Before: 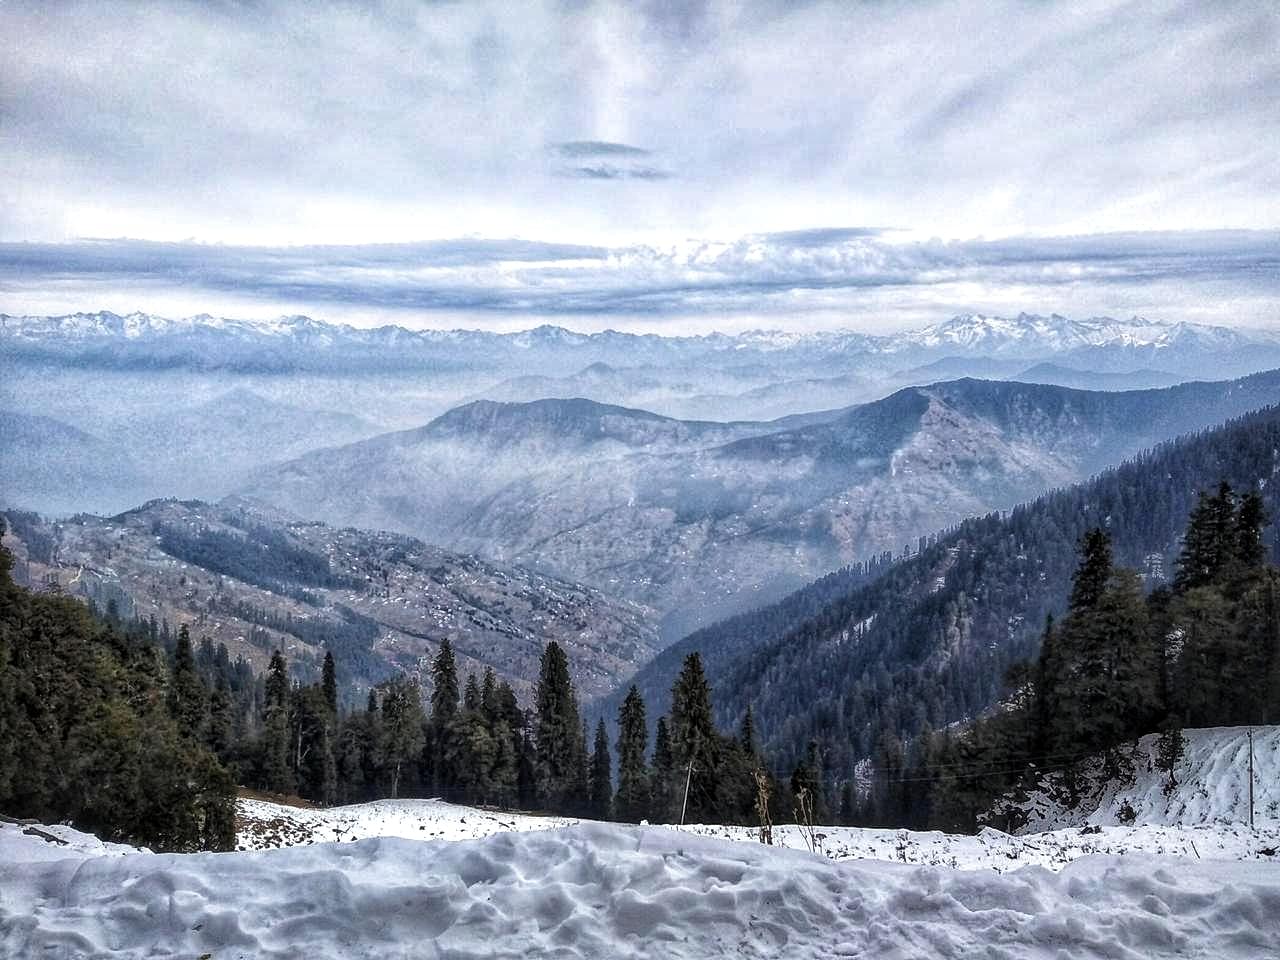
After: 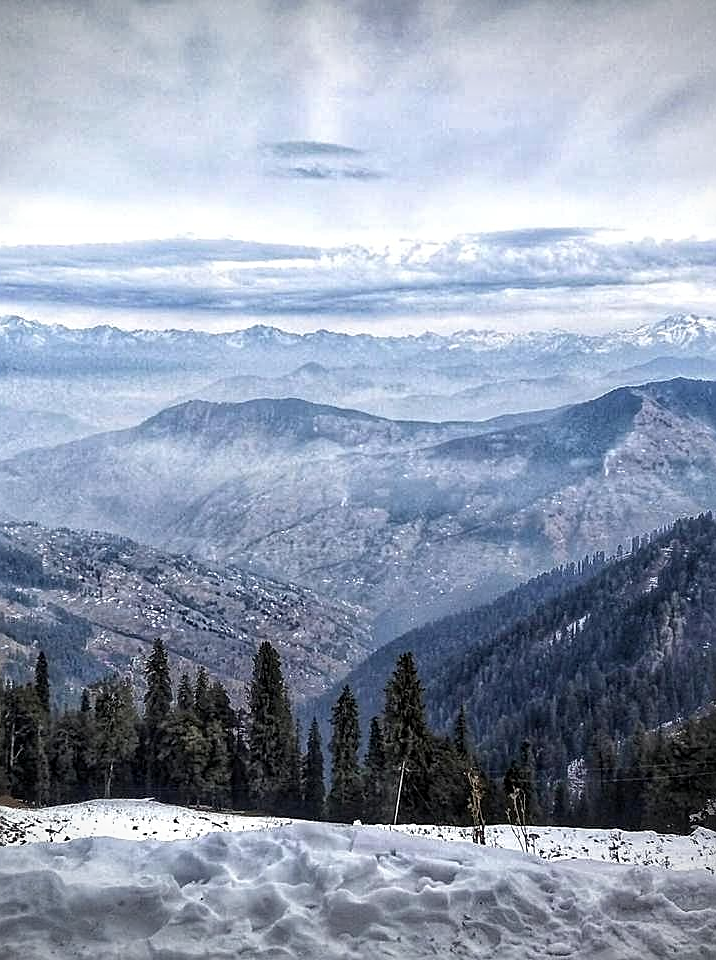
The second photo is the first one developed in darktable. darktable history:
crop and rotate: left 22.493%, right 21.553%
sharpen: on, module defaults
vignetting: fall-off start 97.13%, width/height ratio 1.185
